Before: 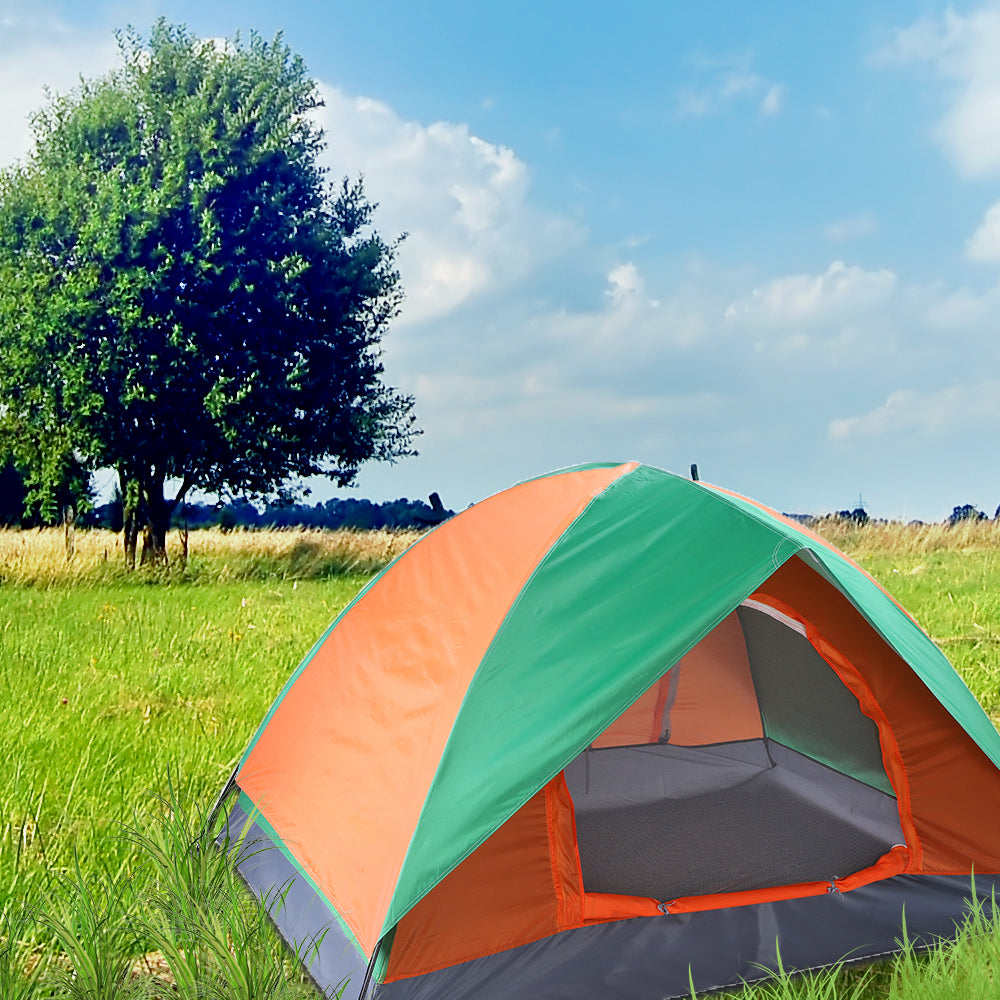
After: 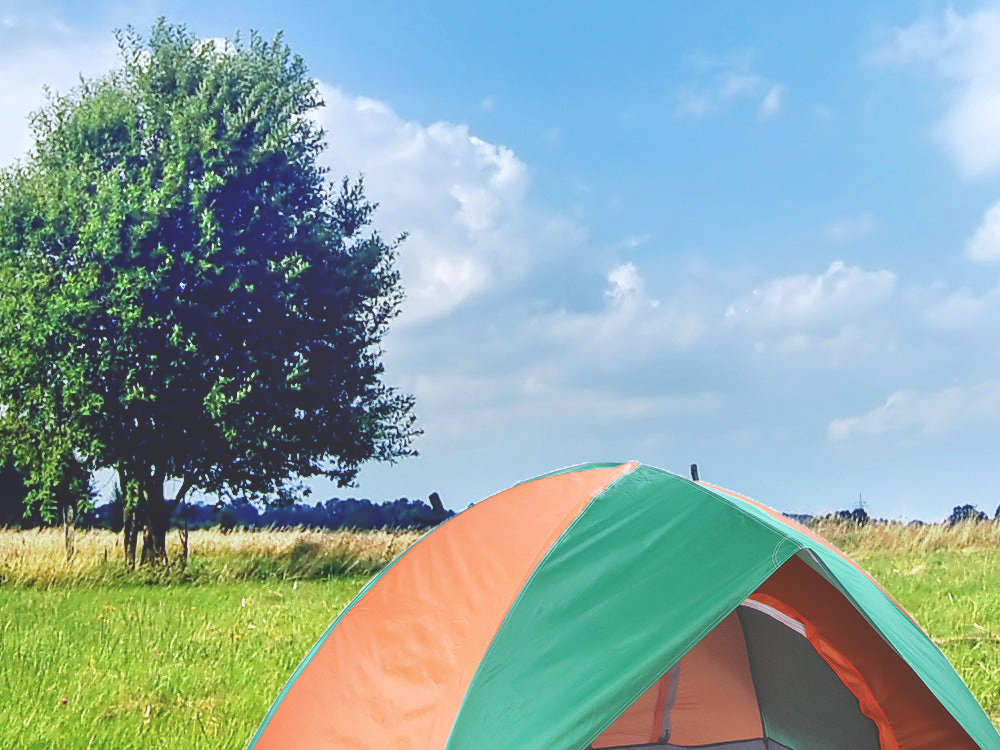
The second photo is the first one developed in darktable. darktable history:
crop: bottom 24.988%
local contrast: on, module defaults
white balance: red 0.984, blue 1.059
exposure: black level correction -0.03, compensate highlight preservation false
